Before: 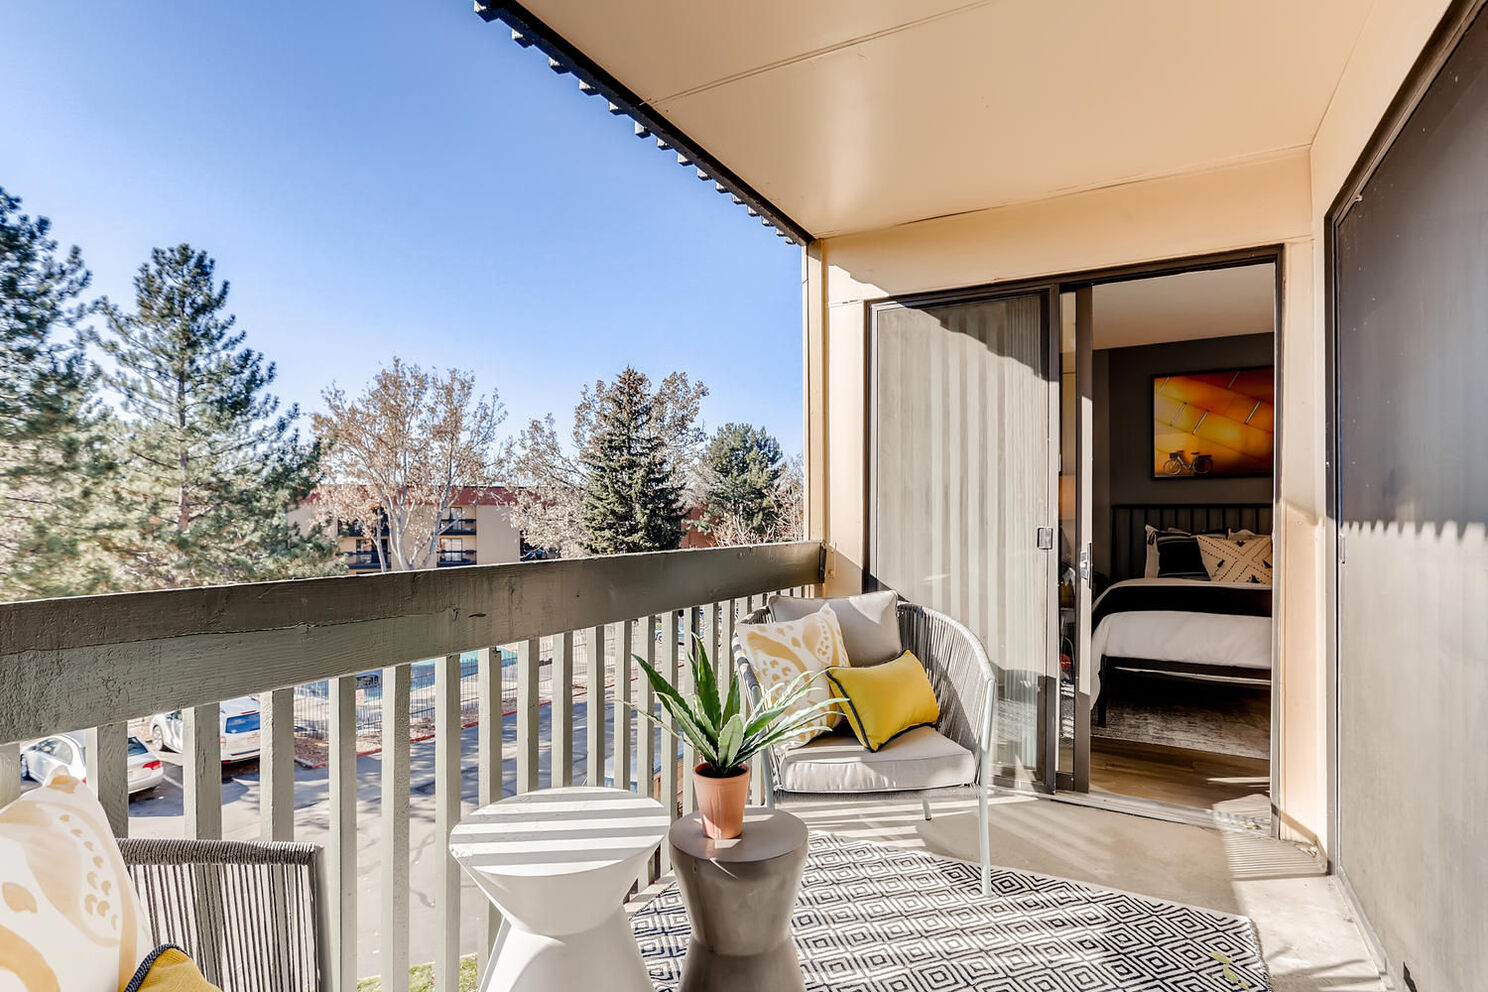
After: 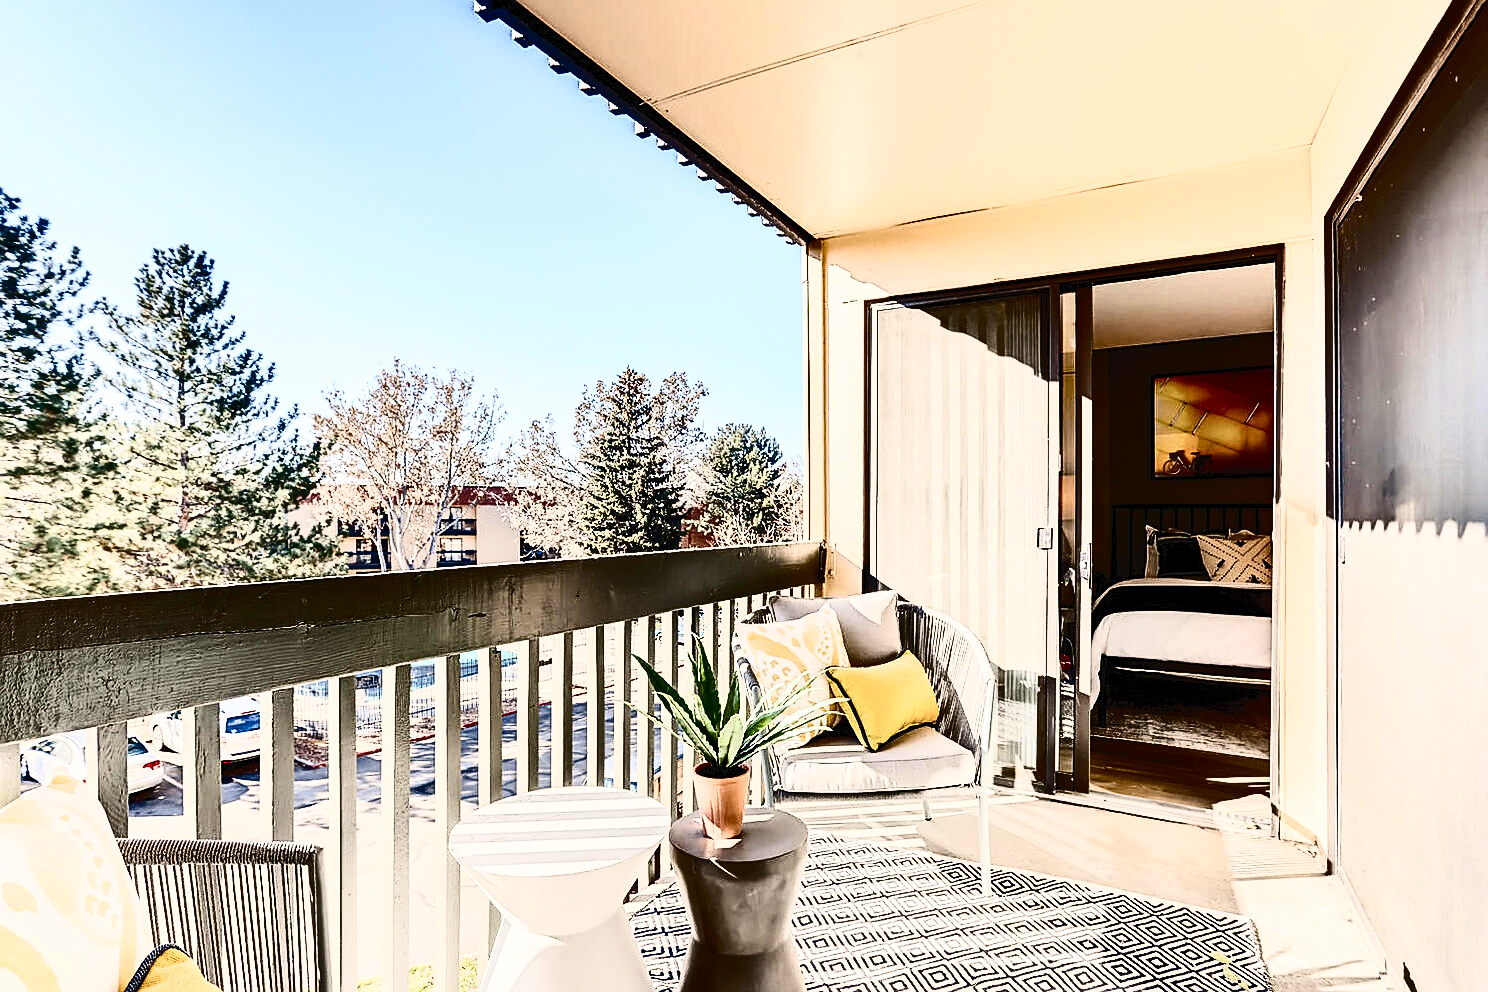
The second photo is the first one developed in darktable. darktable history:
sharpen: on, module defaults
contrast brightness saturation: contrast 0.507, saturation -0.09
tone curve: curves: ch0 [(0, 0) (0.003, 0.04) (0.011, 0.04) (0.025, 0.043) (0.044, 0.049) (0.069, 0.066) (0.1, 0.095) (0.136, 0.121) (0.177, 0.154) (0.224, 0.211) (0.277, 0.281) (0.335, 0.358) (0.399, 0.452) (0.468, 0.54) (0.543, 0.628) (0.623, 0.721) (0.709, 0.801) (0.801, 0.883) (0.898, 0.948) (1, 1)], color space Lab, independent channels, preserve colors none
color balance rgb: highlights gain › chroma 1.127%, highlights gain › hue 60.1°, perceptual saturation grading › global saturation 0.468%, perceptual saturation grading › highlights -30.199%, perceptual saturation grading › shadows 20.359%, global vibrance 50.657%
